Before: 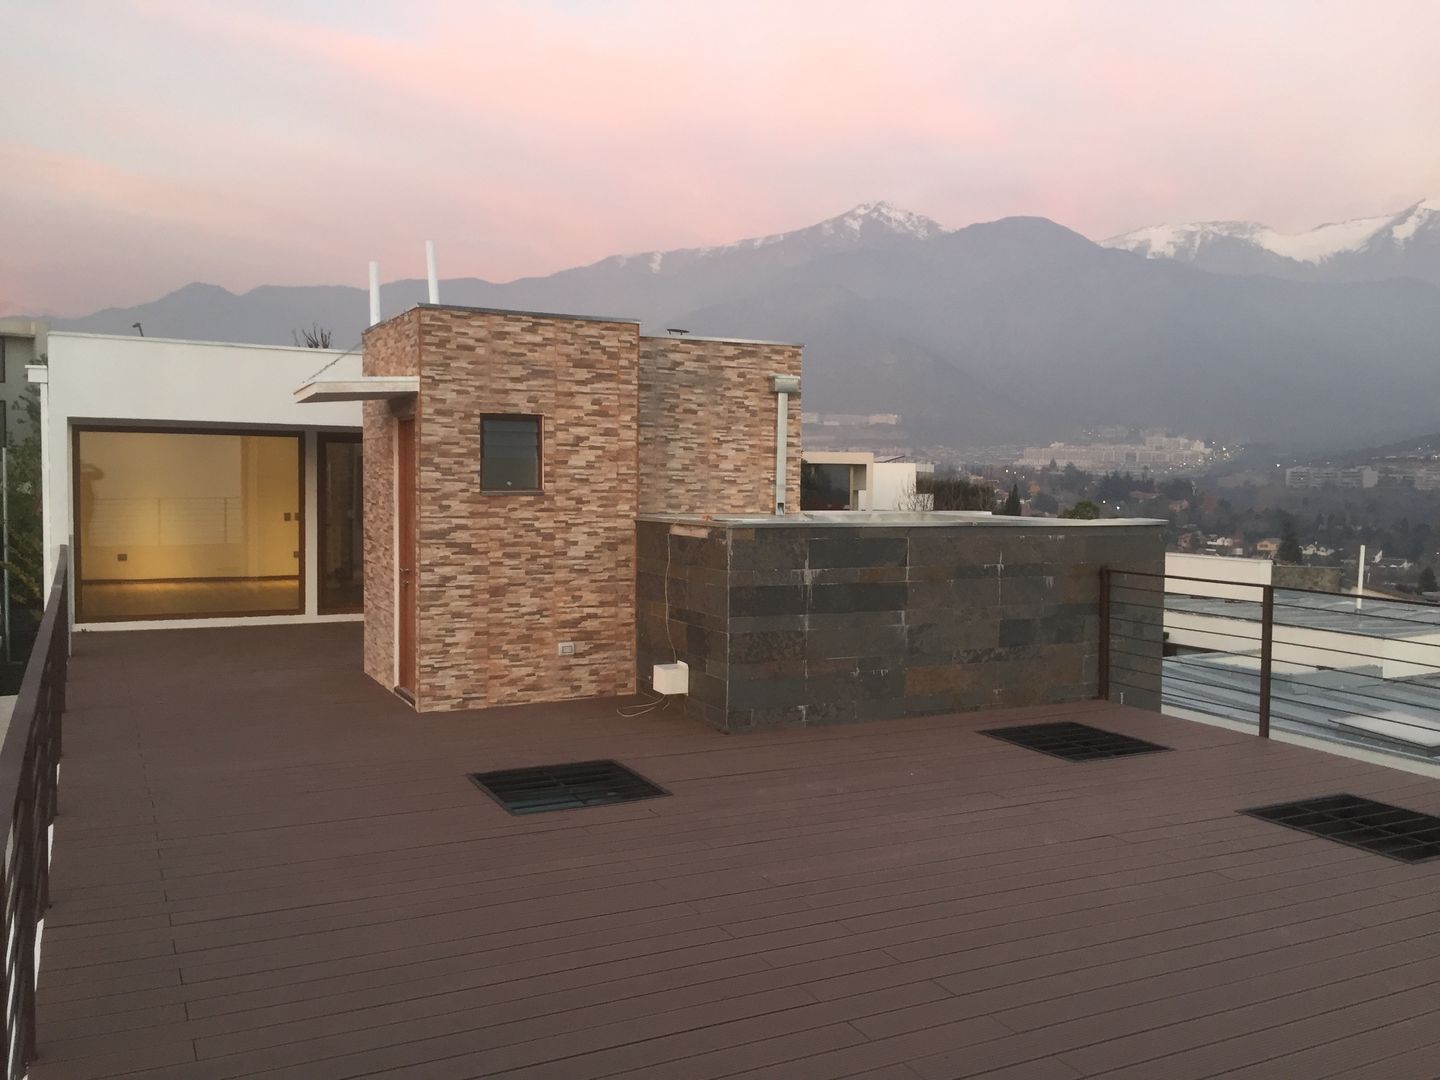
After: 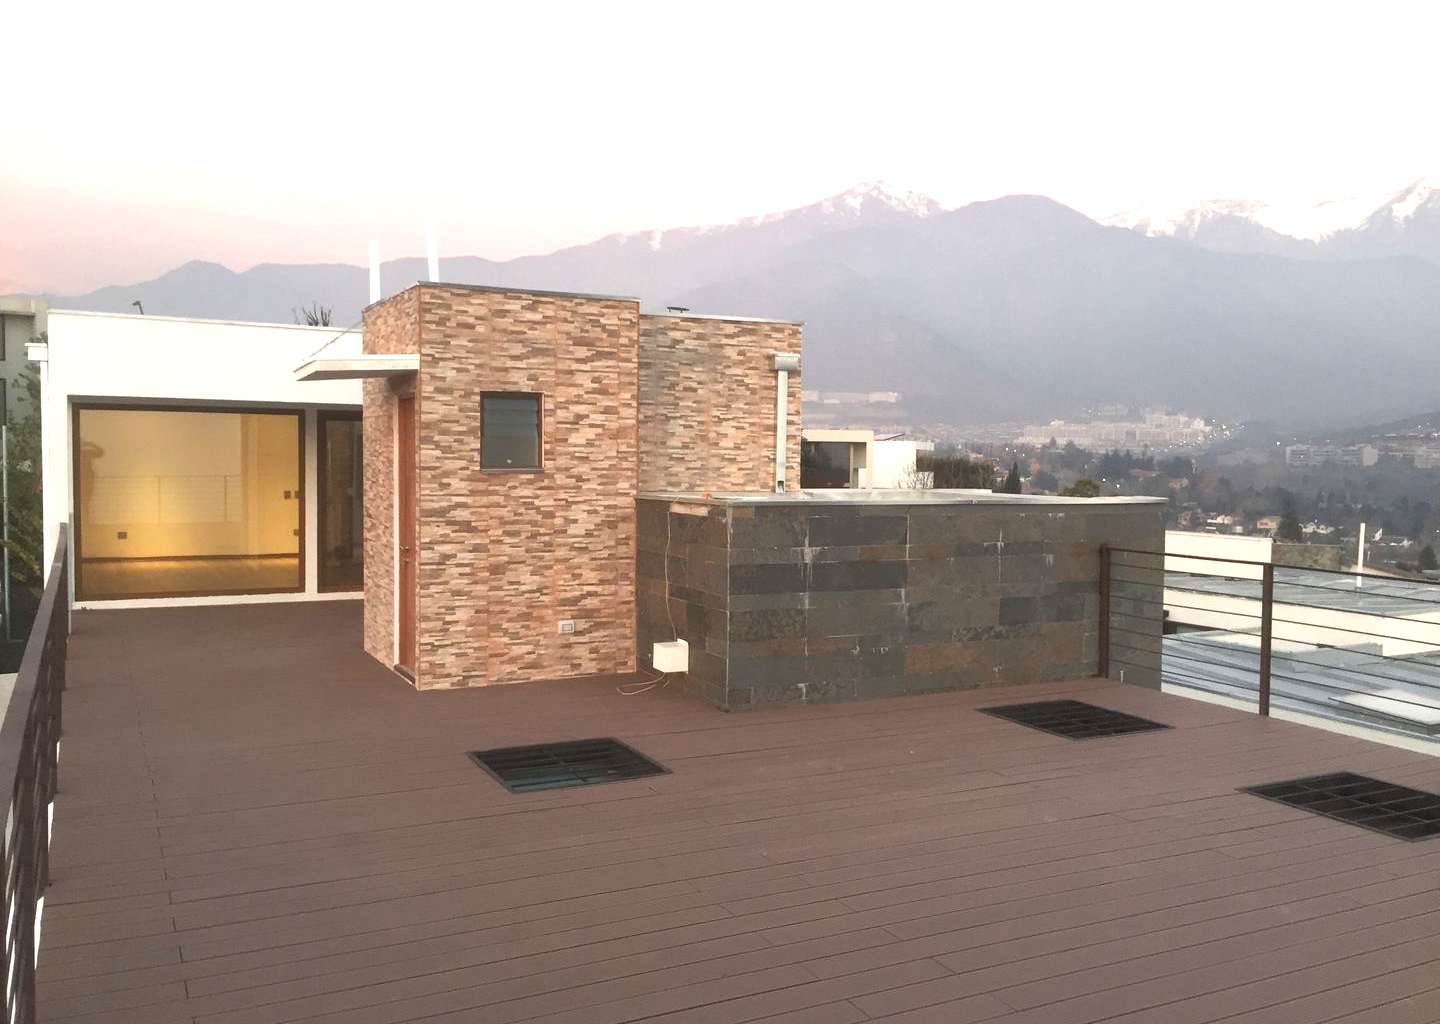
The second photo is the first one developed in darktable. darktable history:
crop and rotate: top 2.073%, bottom 3.088%
exposure: black level correction 0, exposure 0.947 EV, compensate highlight preservation false
